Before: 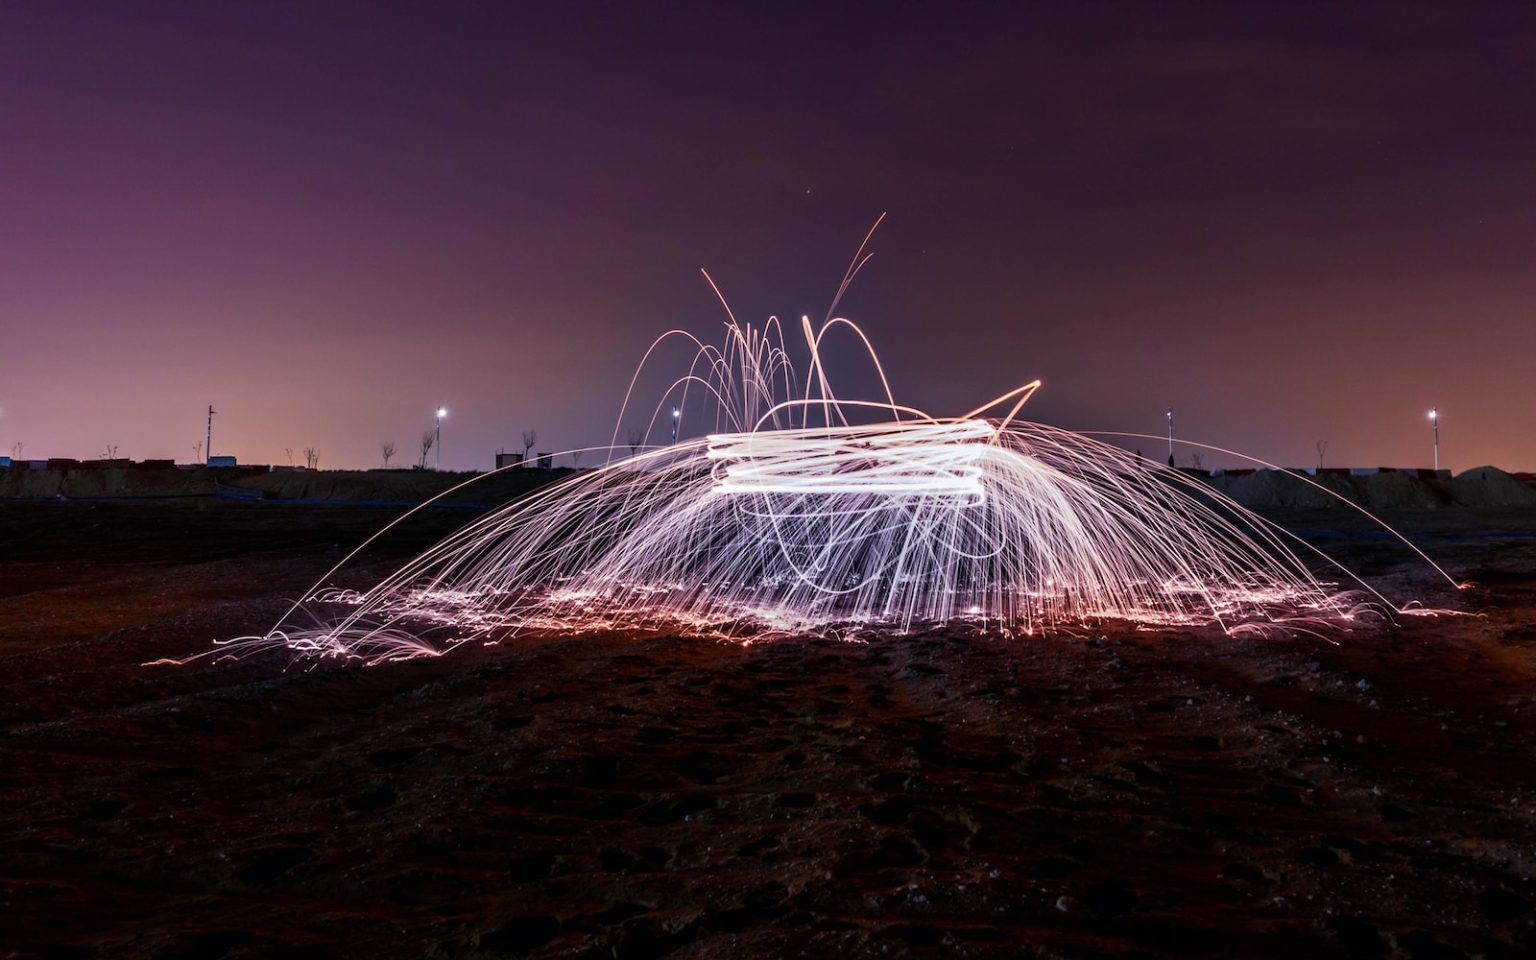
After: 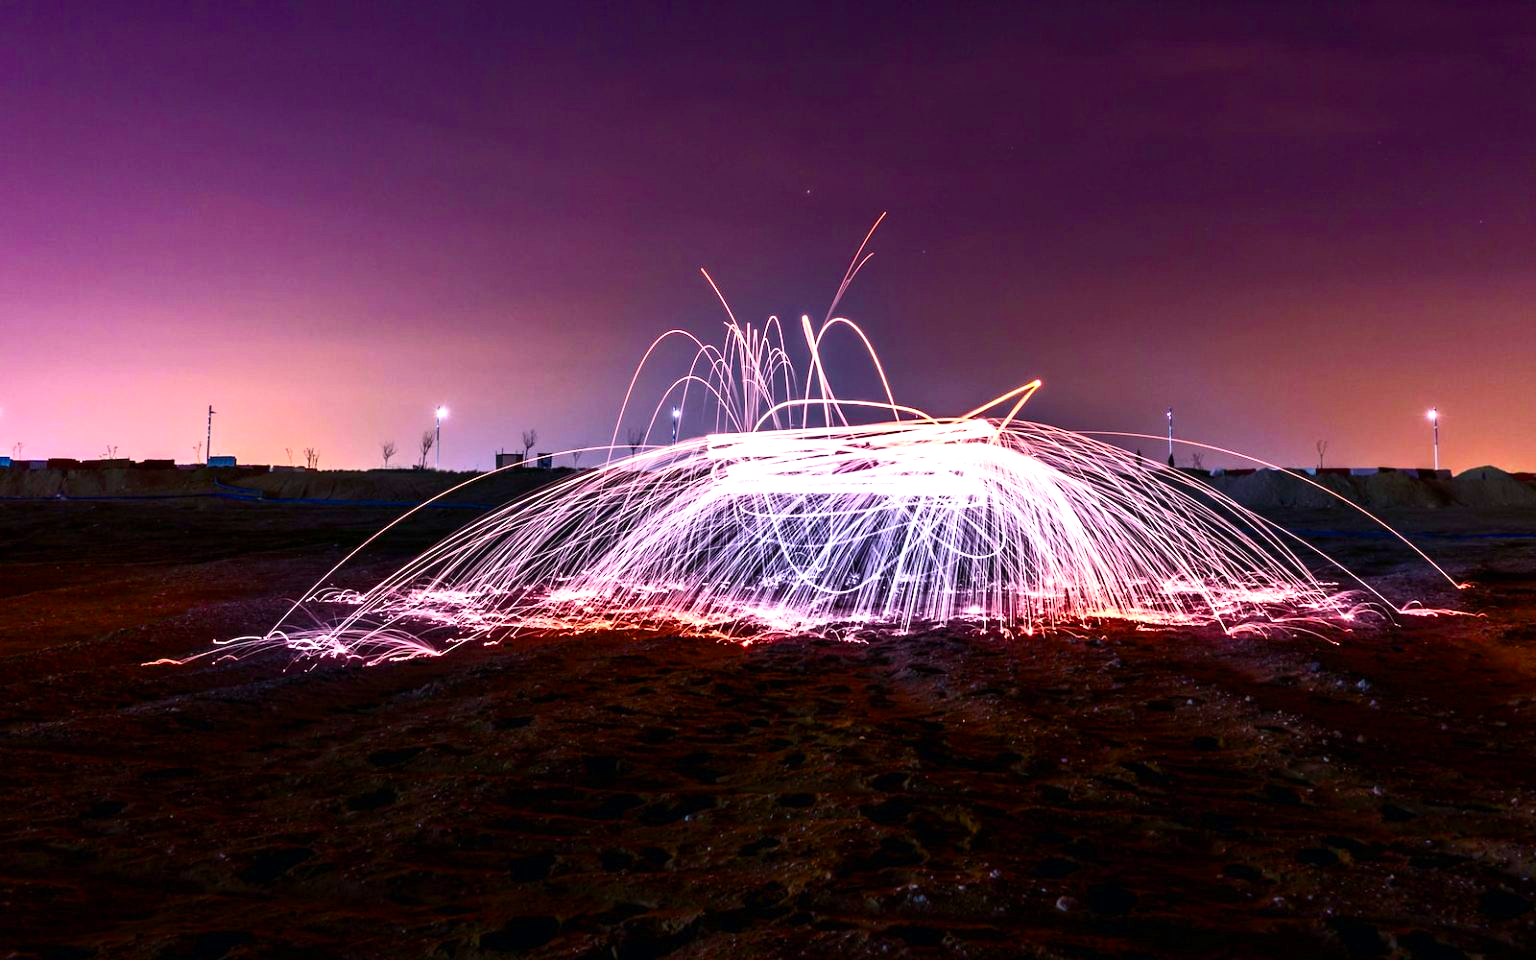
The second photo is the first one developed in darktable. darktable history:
contrast brightness saturation: contrast 0.24, brightness 0.09
color balance rgb: linear chroma grading › global chroma 10%, perceptual saturation grading › global saturation 40%, perceptual brilliance grading › global brilliance 30%, global vibrance 20%
white balance: emerald 1
